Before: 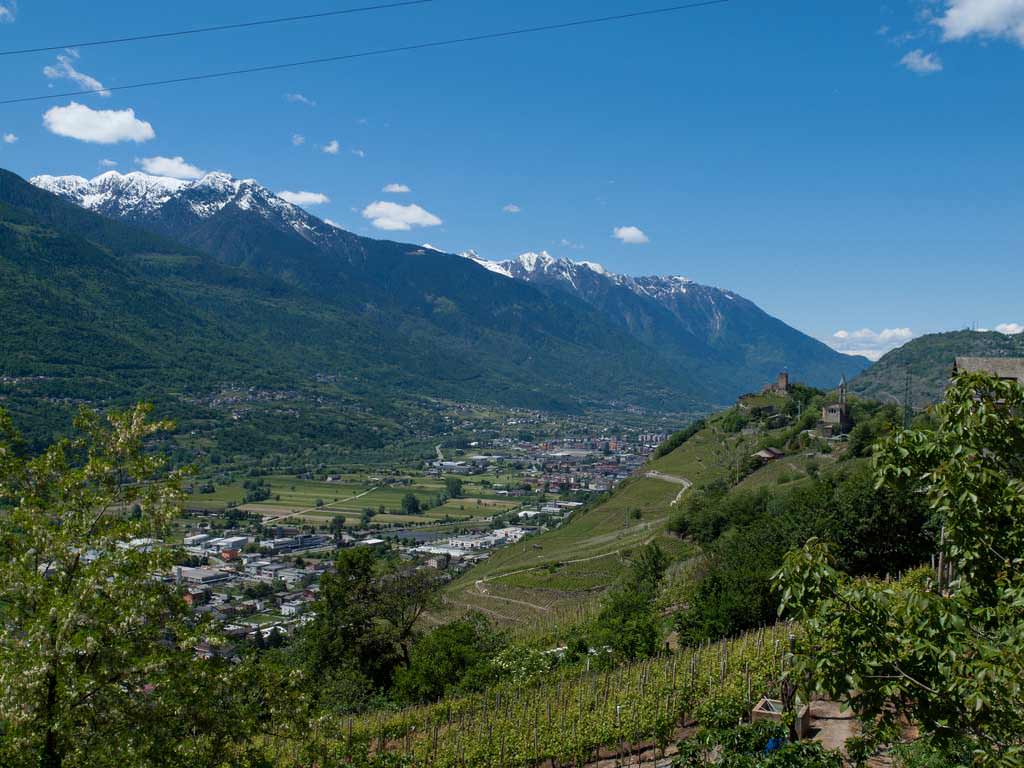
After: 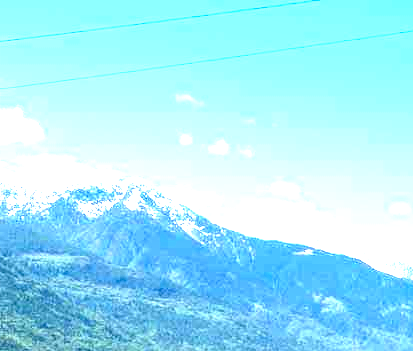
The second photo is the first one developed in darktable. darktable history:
exposure: exposure 2.982 EV, compensate highlight preservation false
crop and rotate: left 10.963%, top 0.105%, right 48.62%, bottom 54.175%
local contrast: highlights 22%, detail 150%
